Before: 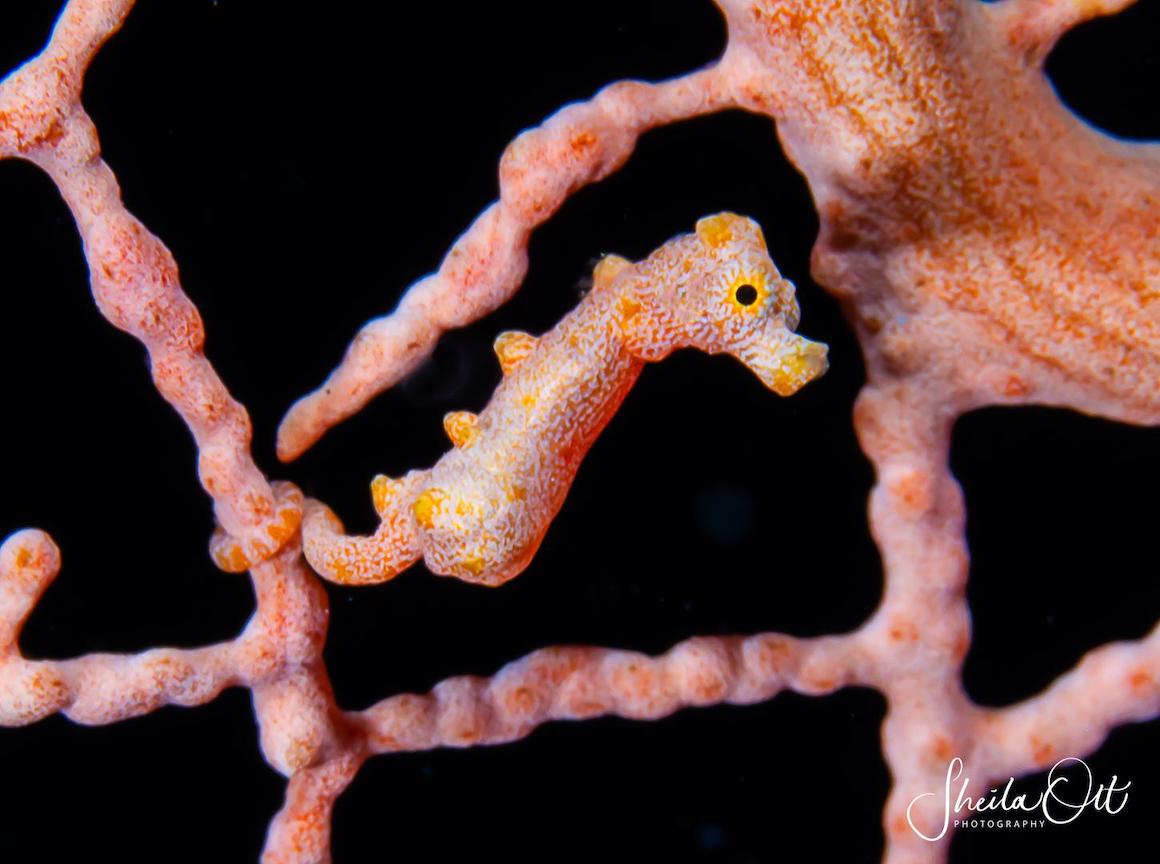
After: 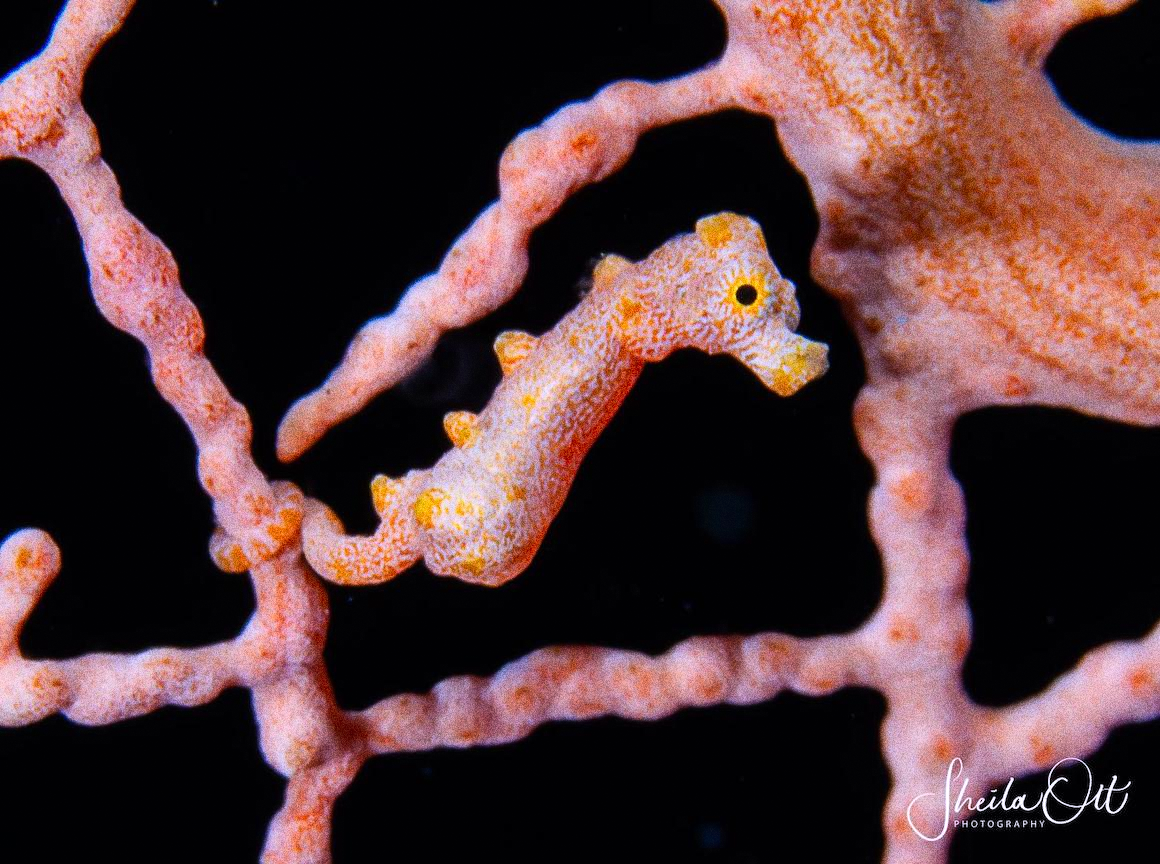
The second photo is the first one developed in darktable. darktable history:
grain: coarseness 10.62 ISO, strength 55.56%
white balance: red 1.004, blue 1.096
